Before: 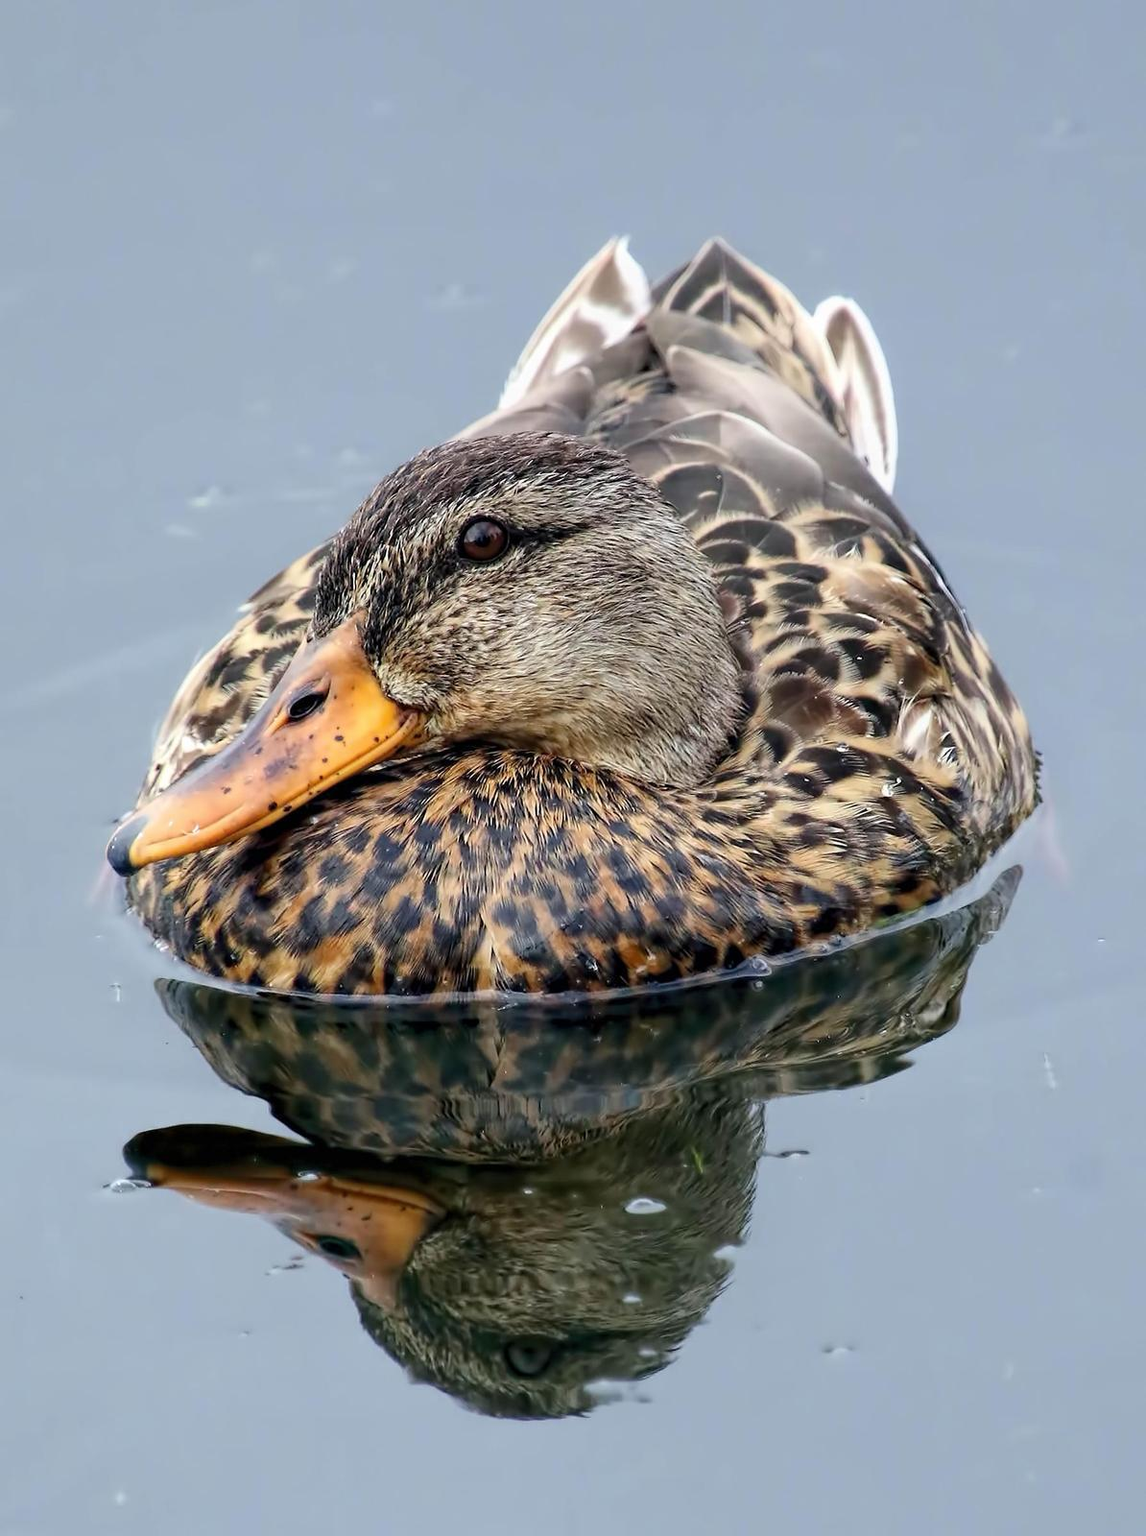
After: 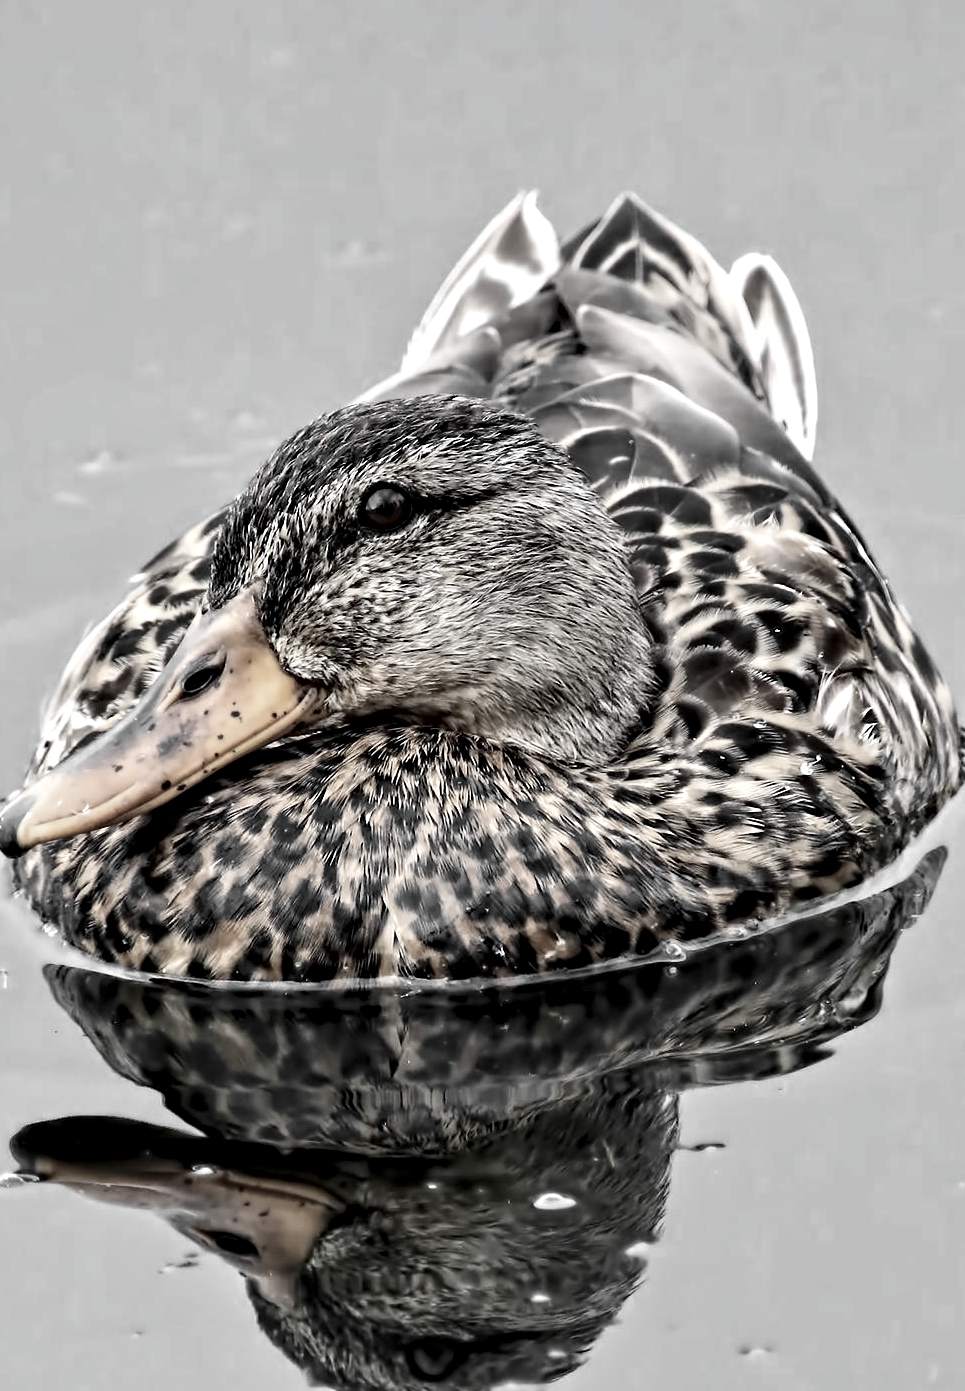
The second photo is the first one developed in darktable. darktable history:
crop: left 9.929%, top 3.475%, right 9.188%, bottom 9.529%
contrast equalizer: y [[0.511, 0.558, 0.631, 0.632, 0.559, 0.512], [0.5 ×6], [0.507, 0.559, 0.627, 0.644, 0.647, 0.647], [0 ×6], [0 ×6]]
exposure: exposure -0.04 EV, compensate highlight preservation false
color zones: curves: ch0 [(0, 0.613) (0.01, 0.613) (0.245, 0.448) (0.498, 0.529) (0.642, 0.665) (0.879, 0.777) (0.99, 0.613)]; ch1 [(0, 0.035) (0.121, 0.189) (0.259, 0.197) (0.415, 0.061) (0.589, 0.022) (0.732, 0.022) (0.857, 0.026) (0.991, 0.053)]
contrast brightness saturation: contrast 0.1, saturation -0.3
